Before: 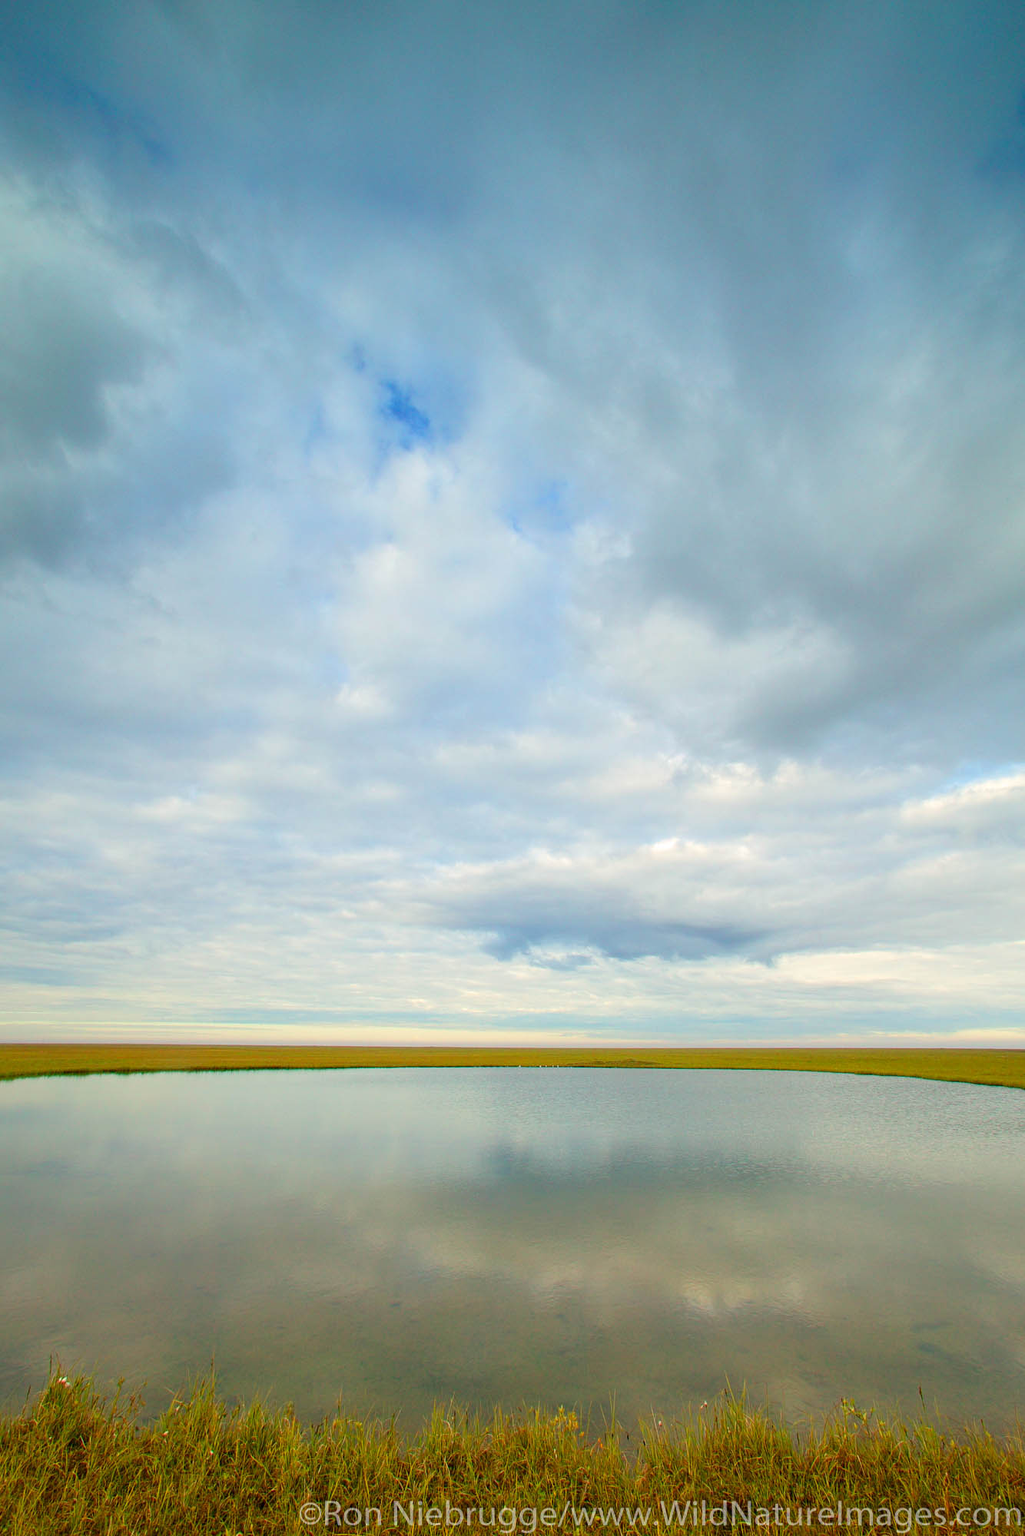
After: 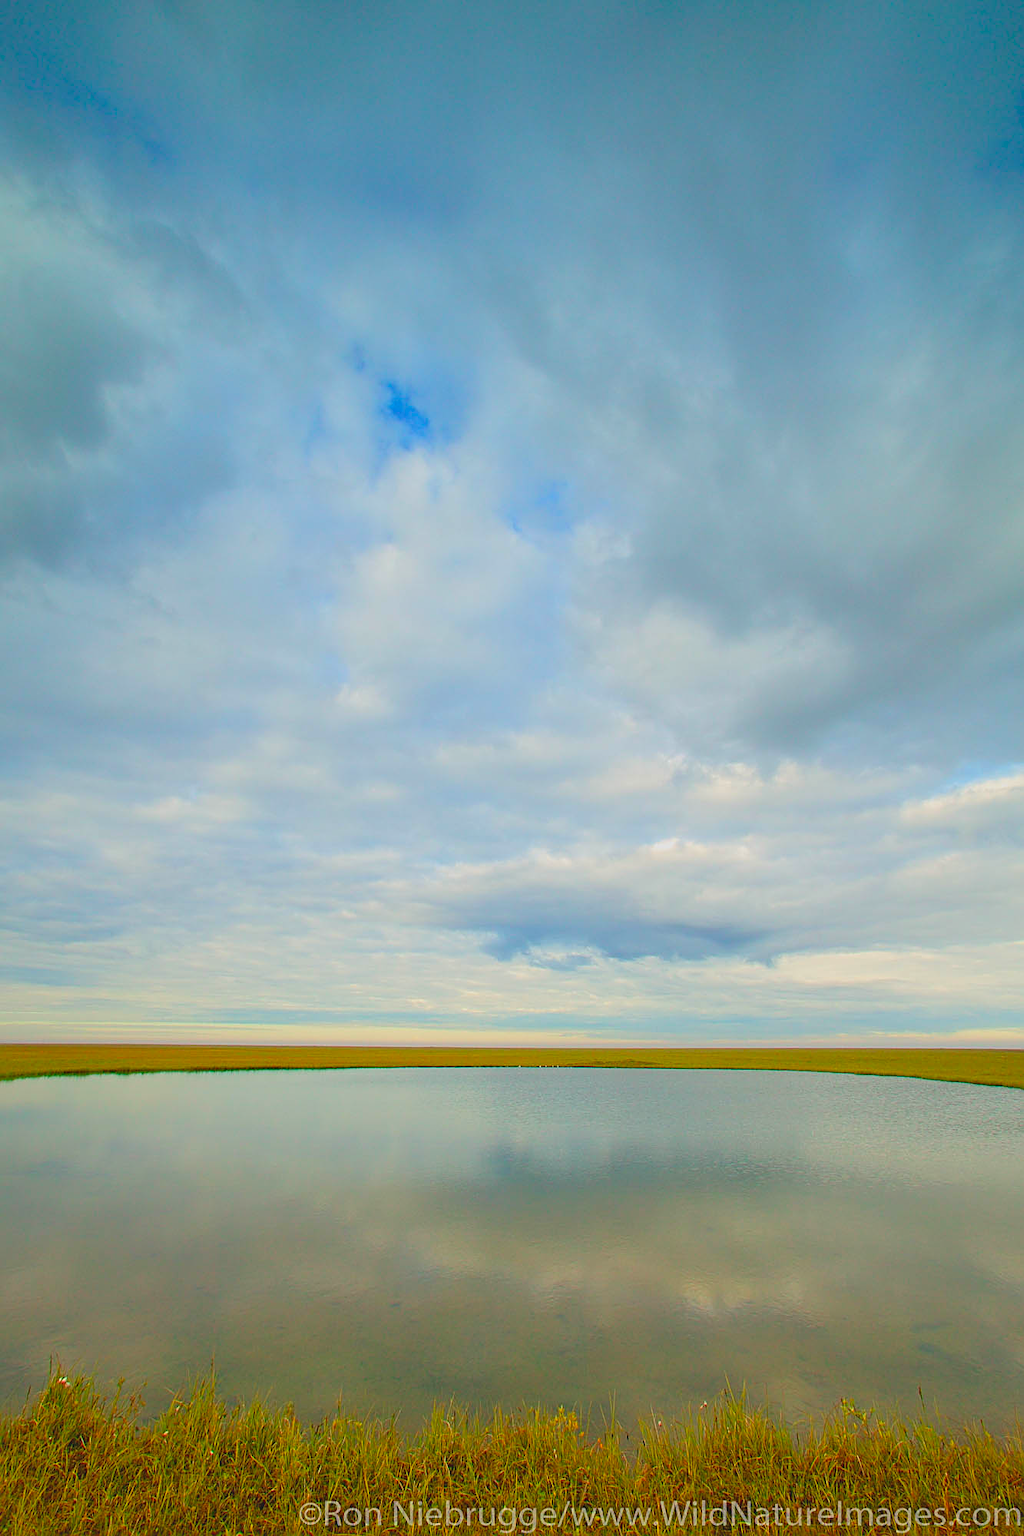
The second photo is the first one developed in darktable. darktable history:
sharpen: on, module defaults
contrast brightness saturation: contrast -0.202, saturation 0.188
